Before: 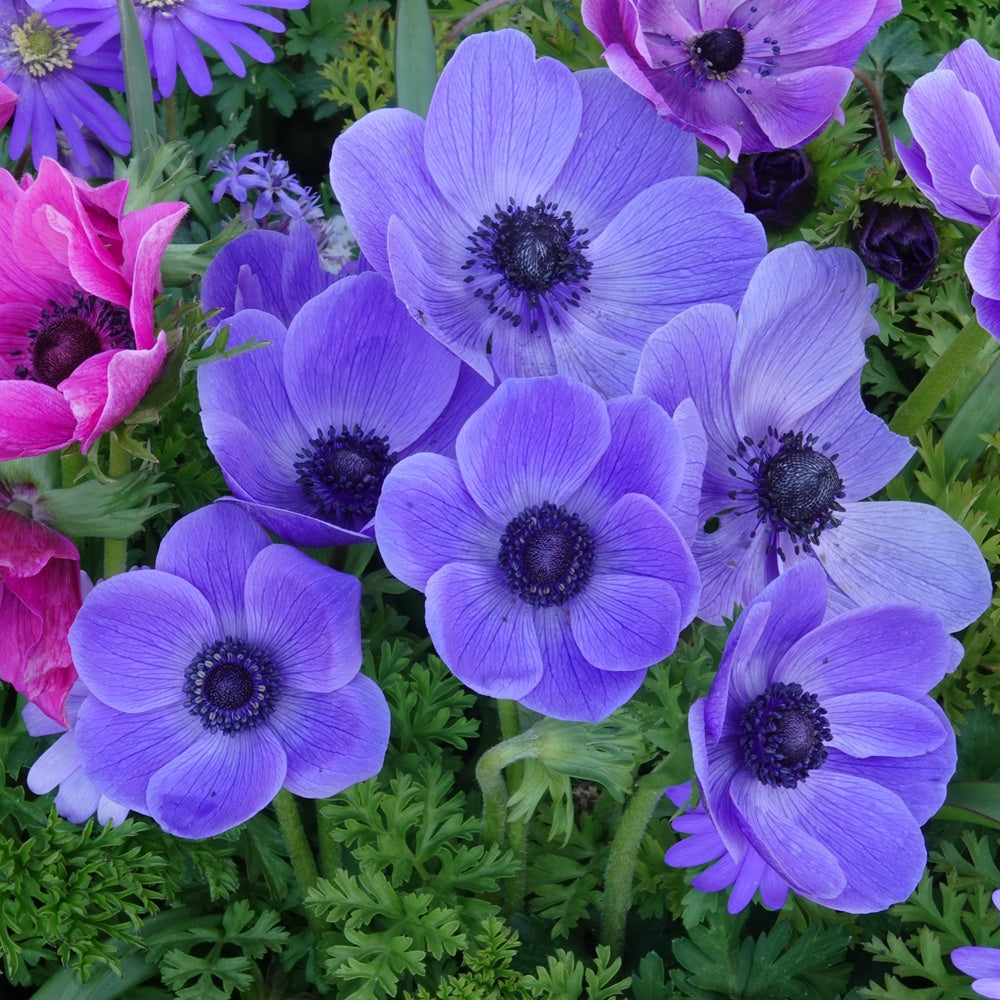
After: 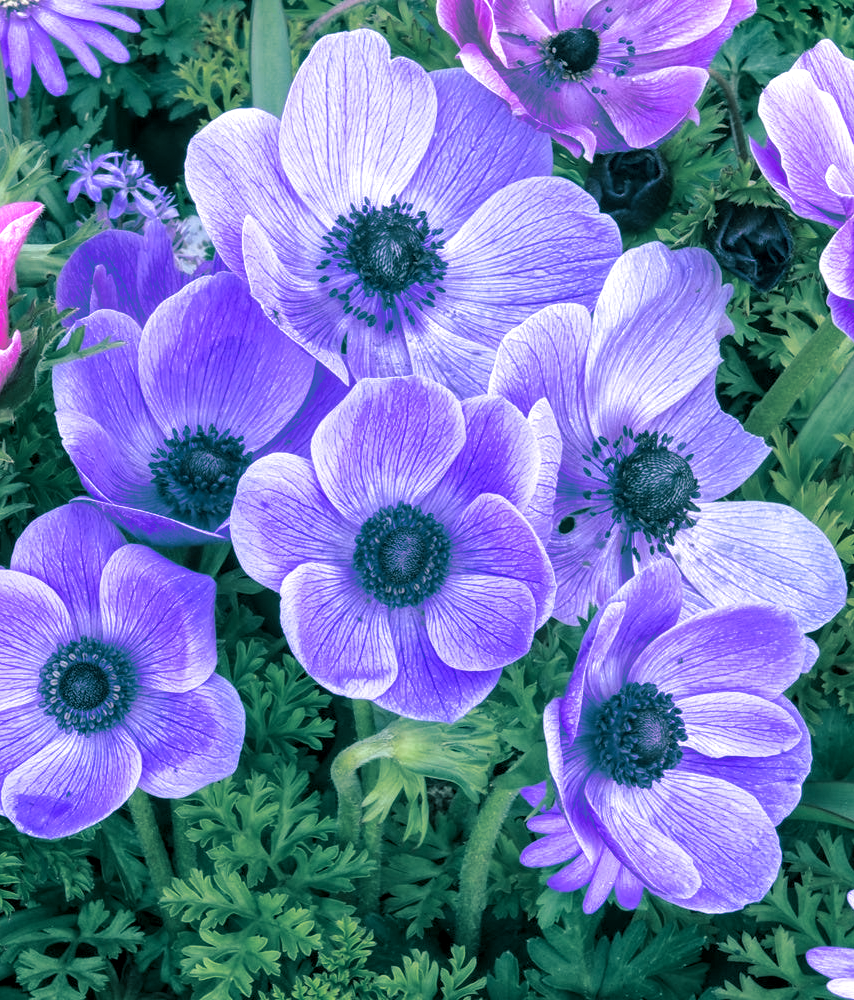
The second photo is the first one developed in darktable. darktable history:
split-toning: shadows › hue 183.6°, shadows › saturation 0.52, highlights › hue 0°, highlights › saturation 0
exposure: exposure 0.6 EV, compensate highlight preservation false
crop and rotate: left 14.584%
local contrast: on, module defaults
